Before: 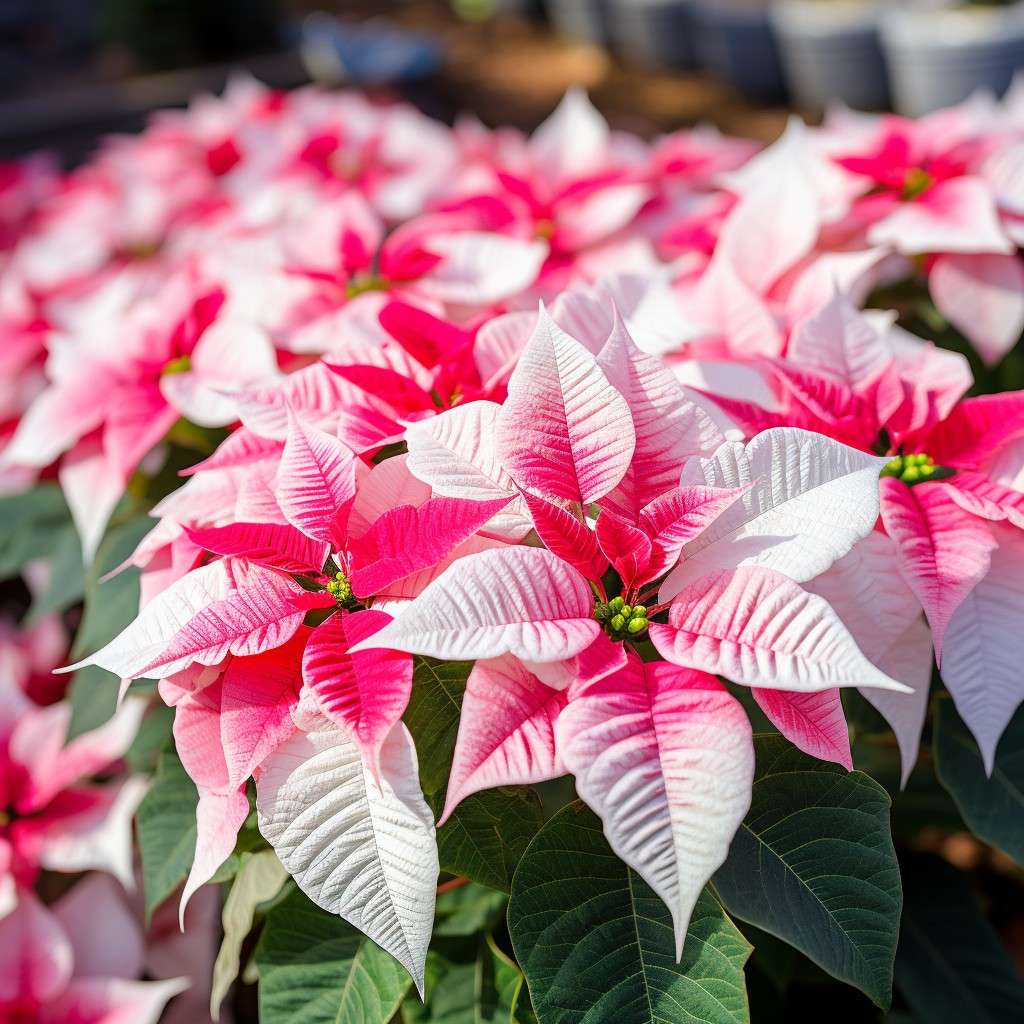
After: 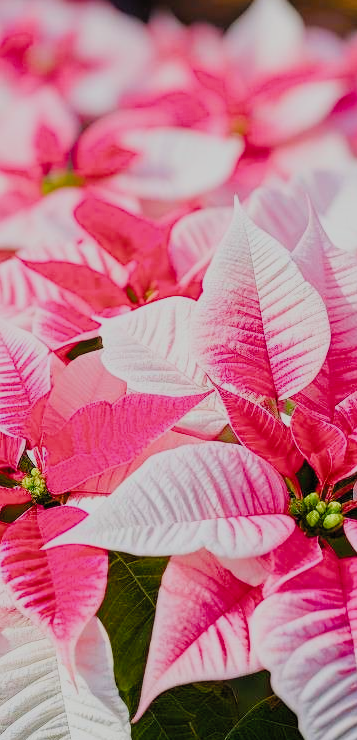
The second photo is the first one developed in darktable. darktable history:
crop and rotate: left 29.797%, top 10.158%, right 35.262%, bottom 17.566%
filmic rgb: black relative exposure -7.65 EV, white relative exposure 4.56 EV, threshold 2.97 EV, hardness 3.61, color science v5 (2021), contrast in shadows safe, contrast in highlights safe, enable highlight reconstruction true
color balance rgb: shadows lift › chroma 0.651%, shadows lift › hue 114.36°, perceptual saturation grading › global saturation 20%, perceptual saturation grading › highlights -14.281%, perceptual saturation grading › shadows 50.189%
